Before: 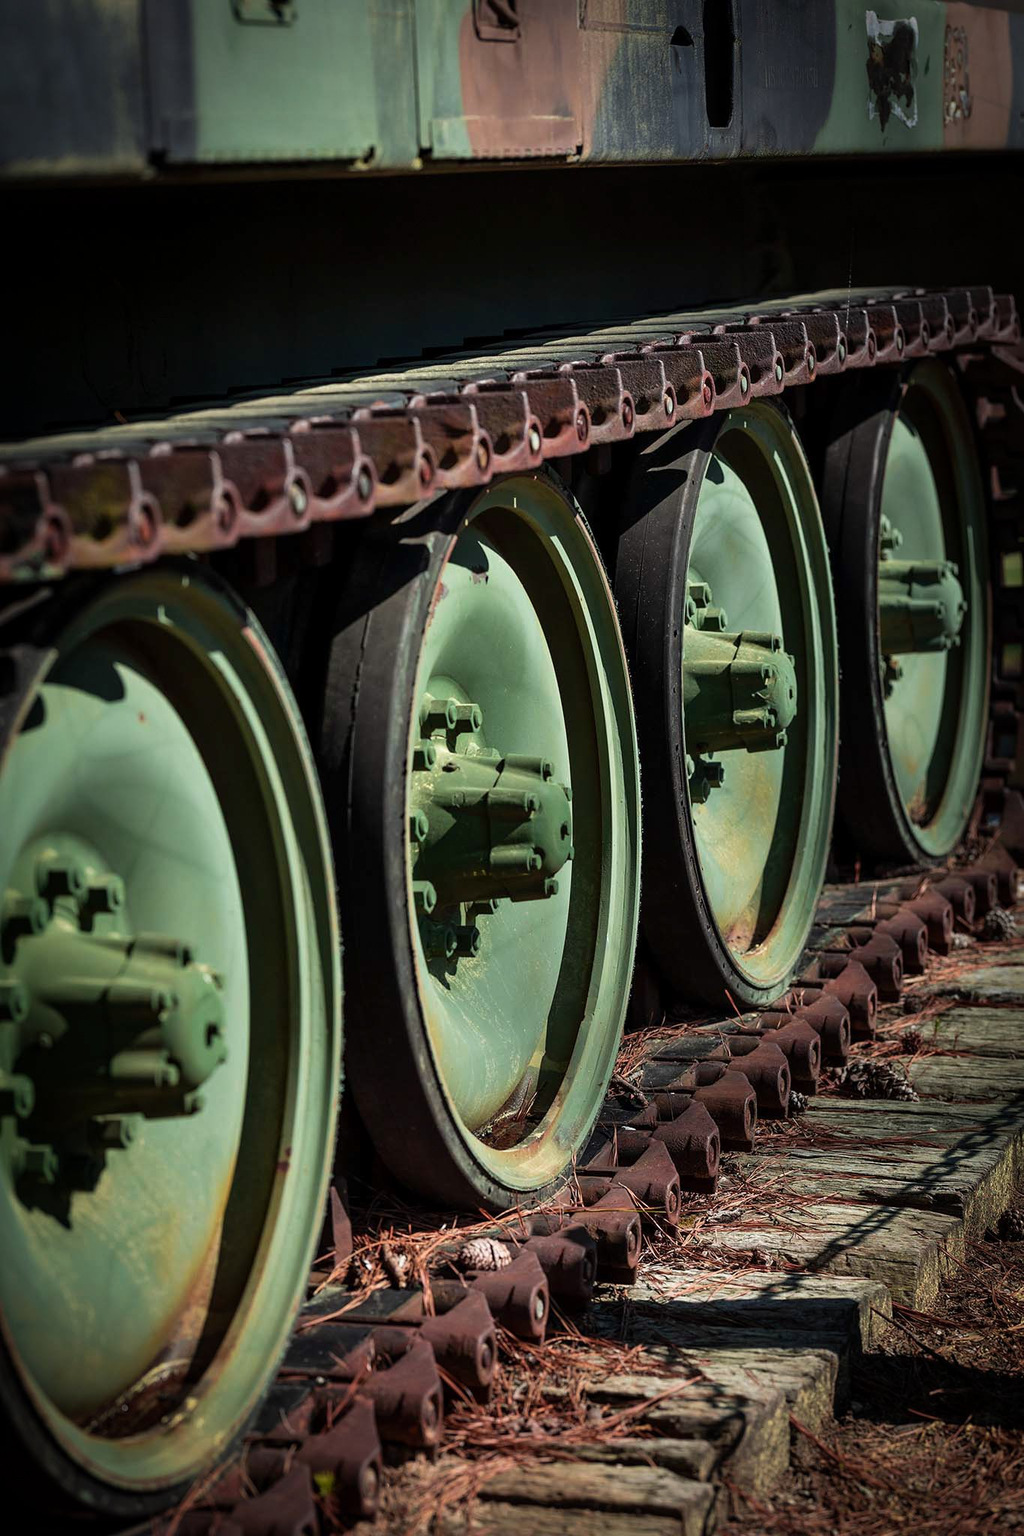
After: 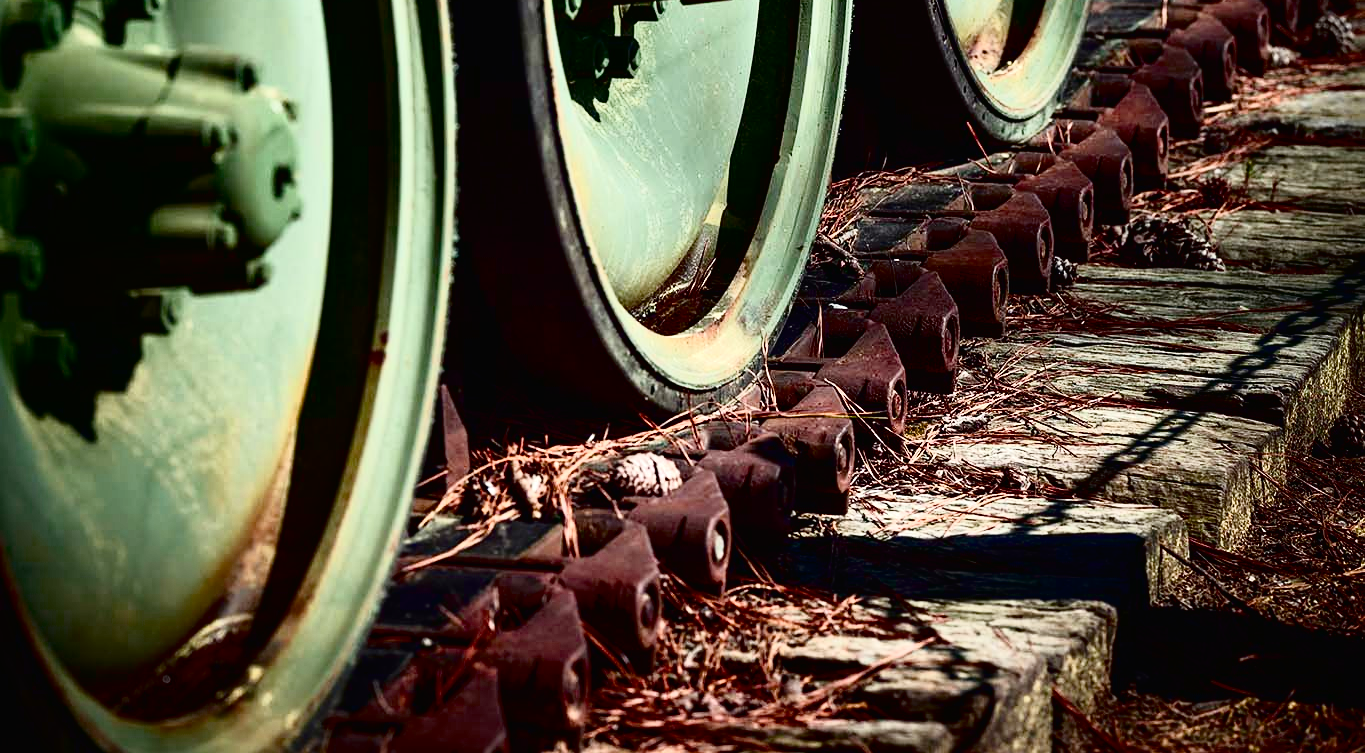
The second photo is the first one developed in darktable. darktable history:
color balance rgb: shadows lift › chroma 3.329%, shadows lift › hue 280.81°, linear chroma grading › shadows 15.546%, perceptual saturation grading › global saturation 20%, perceptual saturation grading › highlights -49.871%, perceptual saturation grading › shadows 25.311%, perceptual brilliance grading › highlights 11.61%, global vibrance 10.101%, saturation formula JzAzBz (2021)
tone curve: curves: ch0 [(0.016, 0.011) (0.094, 0.016) (0.469, 0.508) (0.721, 0.862) (1, 1)], color space Lab, independent channels, preserve colors none
crop and rotate: top 58.526%, bottom 4.671%
